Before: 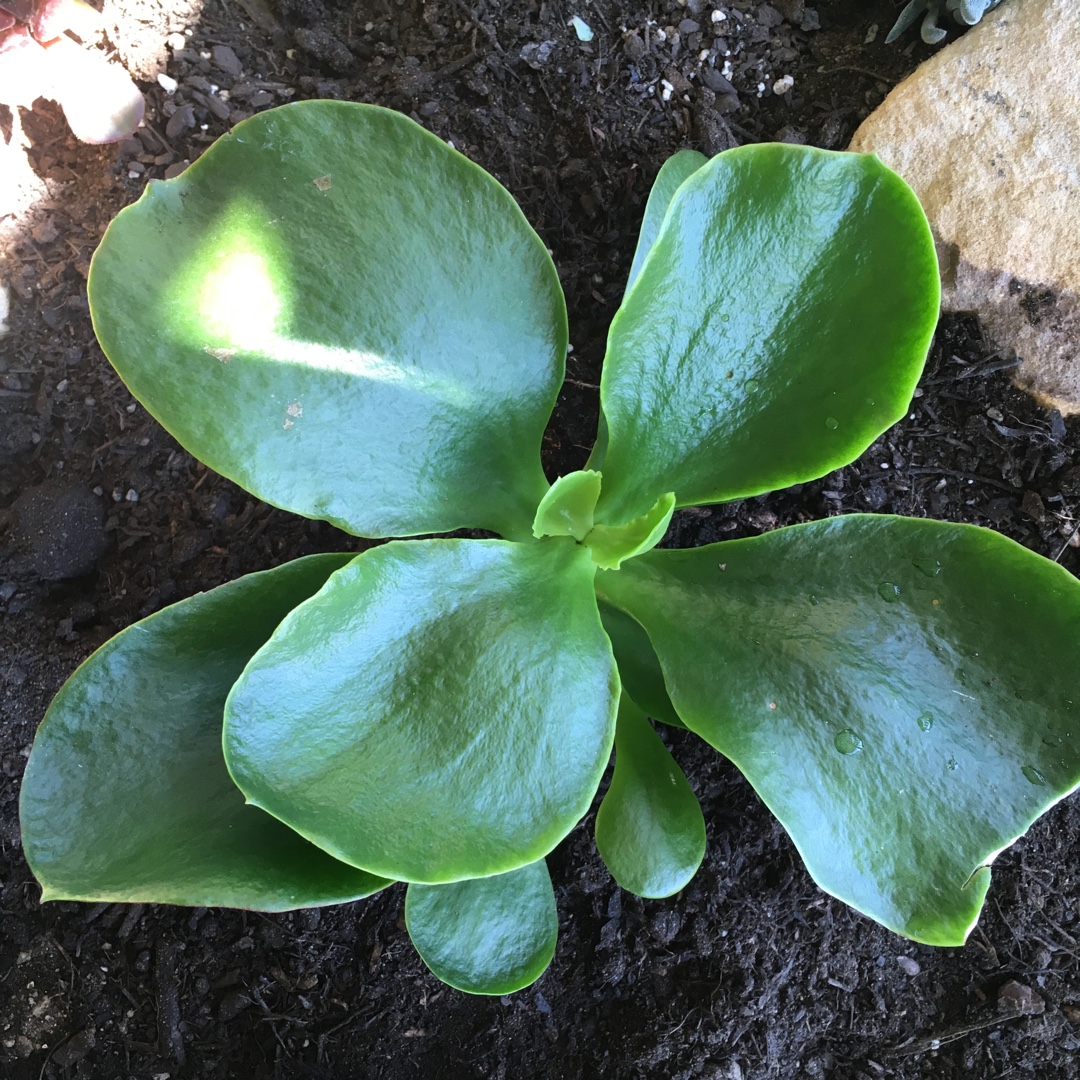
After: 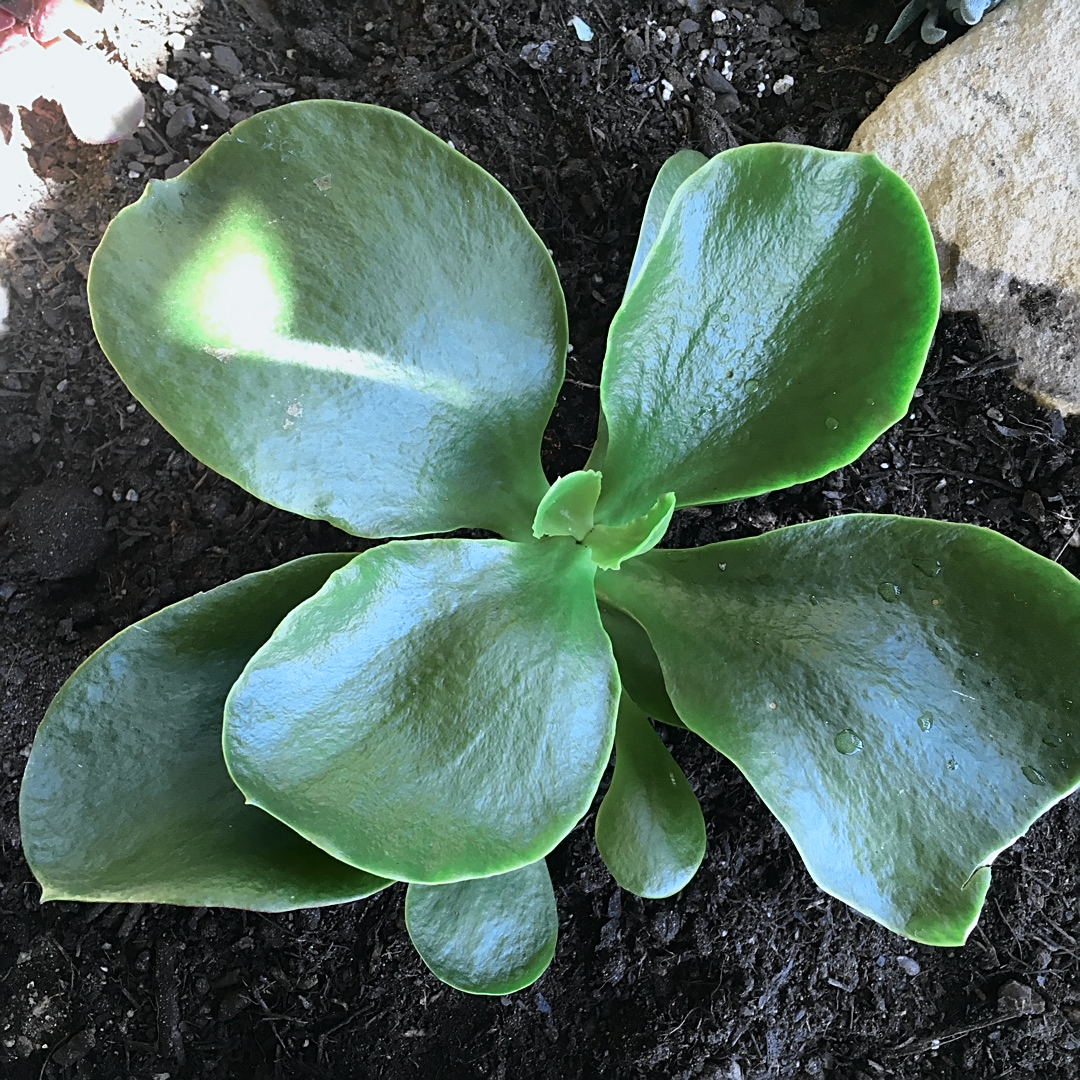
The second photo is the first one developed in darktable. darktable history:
white balance: red 0.967, blue 1.049
sharpen: on, module defaults
tone equalizer: -8 EV -0.55 EV
tone curve: curves: ch0 [(0, 0) (0.058, 0.037) (0.214, 0.183) (0.304, 0.288) (0.561, 0.554) (0.687, 0.677) (0.768, 0.768) (0.858, 0.861) (0.987, 0.945)]; ch1 [(0, 0) (0.172, 0.123) (0.312, 0.296) (0.432, 0.448) (0.471, 0.469) (0.502, 0.5) (0.521, 0.505) (0.565, 0.569) (0.663, 0.663) (0.703, 0.721) (0.857, 0.917) (1, 1)]; ch2 [(0, 0) (0.411, 0.424) (0.485, 0.497) (0.502, 0.5) (0.517, 0.511) (0.556, 0.551) (0.626, 0.594) (0.709, 0.661) (1, 1)], color space Lab, independent channels, preserve colors none
